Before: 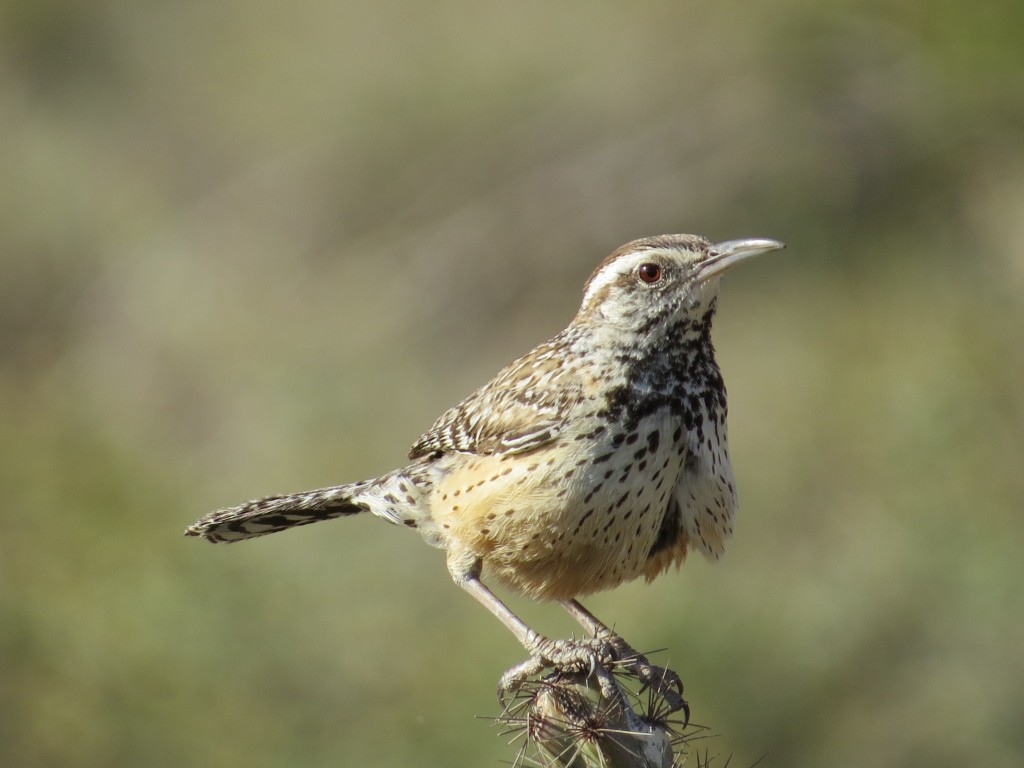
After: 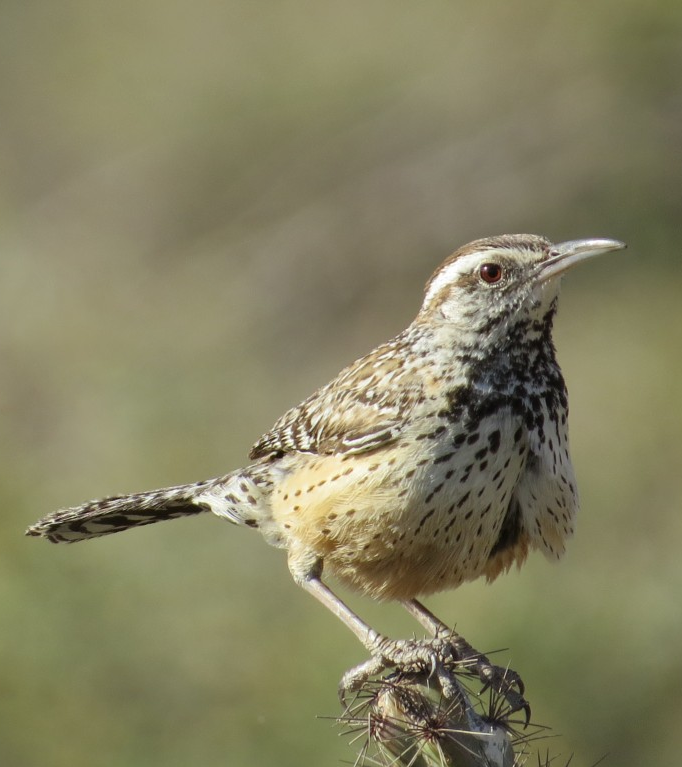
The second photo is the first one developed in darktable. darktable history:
crop and rotate: left 15.546%, right 17.787%
shadows and highlights: soften with gaussian
